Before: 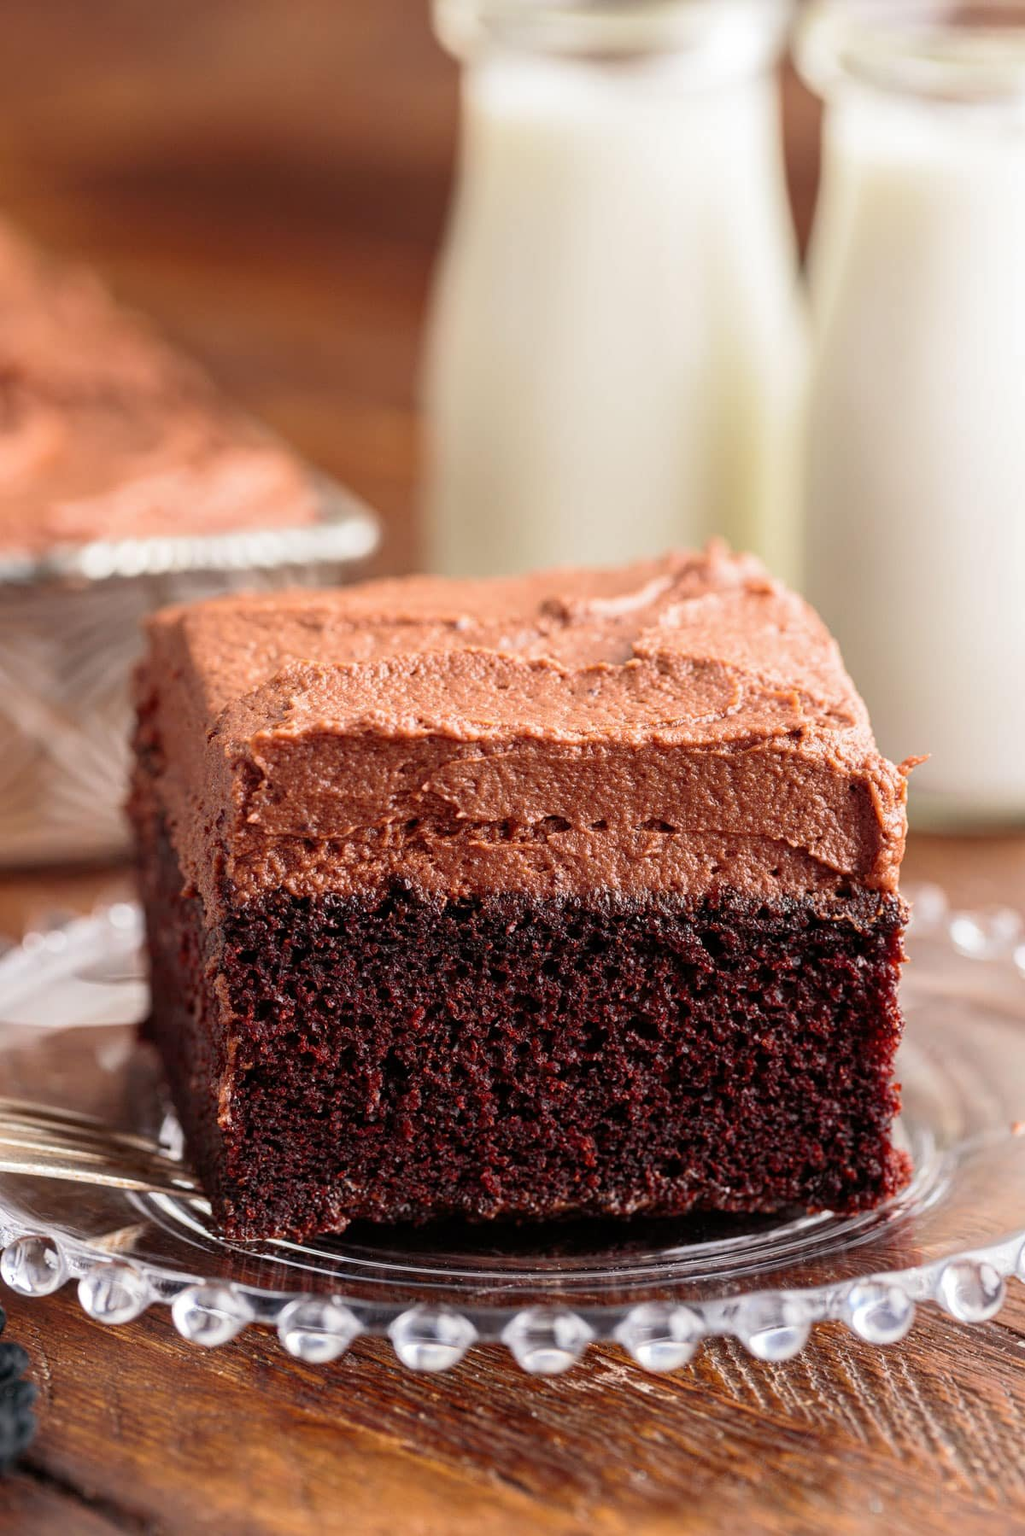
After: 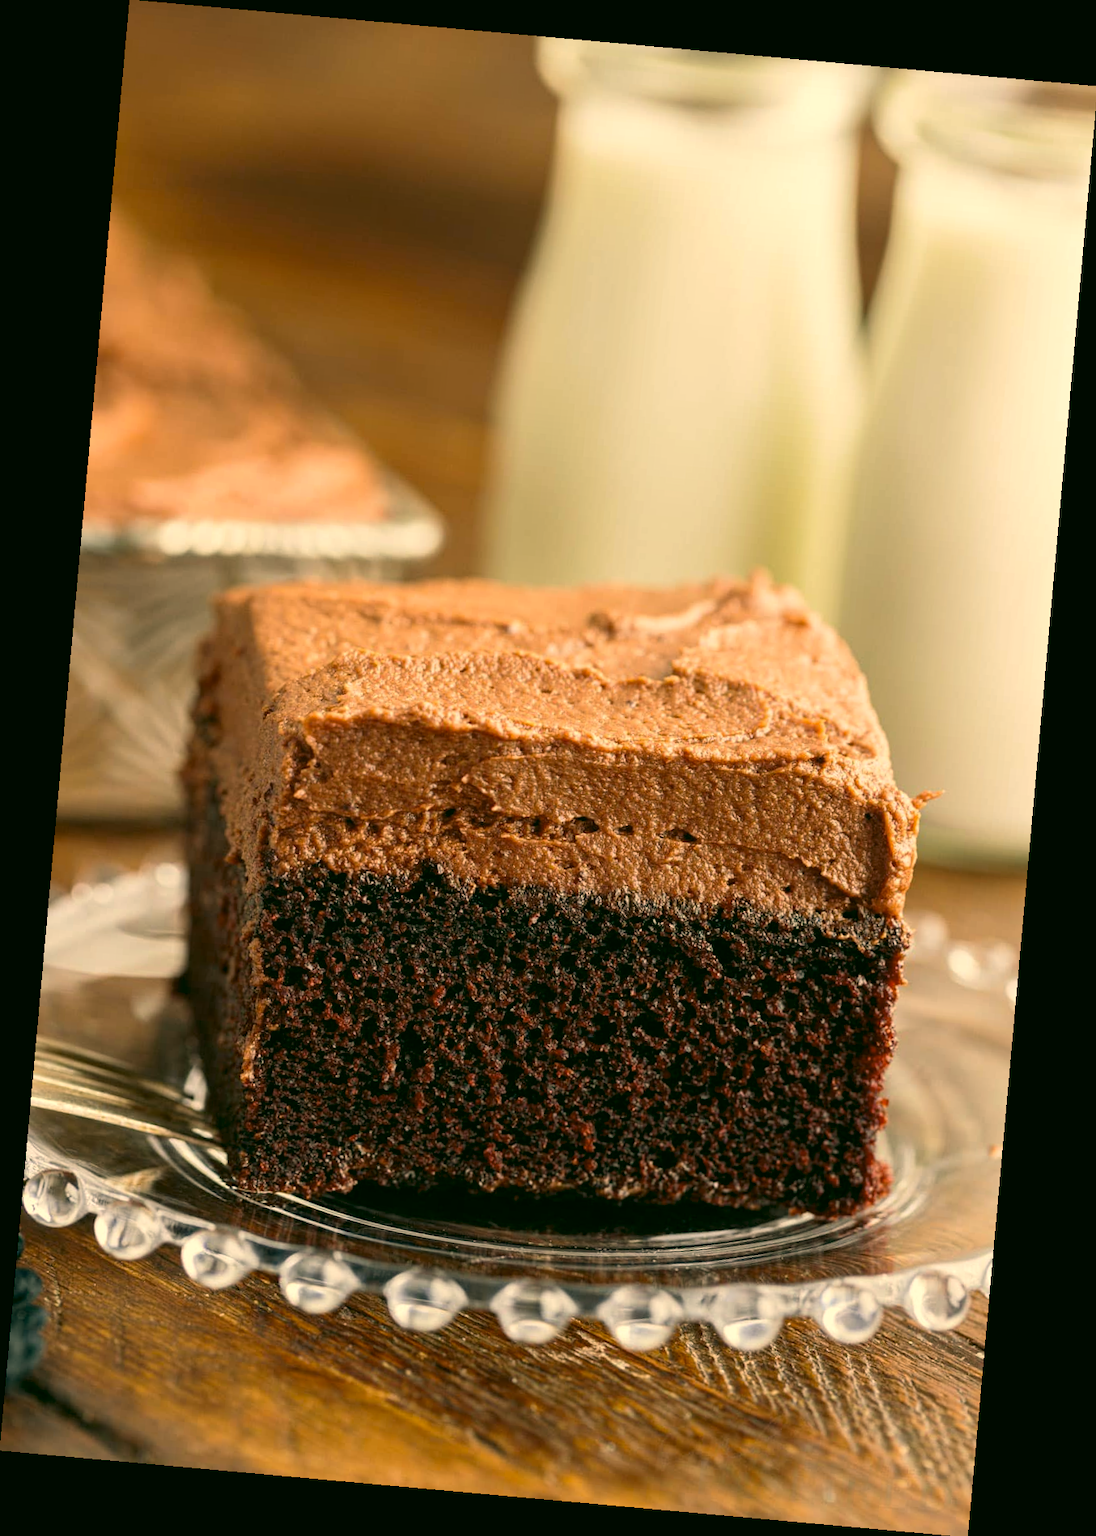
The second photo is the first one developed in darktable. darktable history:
rotate and perspective: rotation 5.12°, automatic cropping off
tone equalizer: on, module defaults
color correction: highlights a* 5.3, highlights b* 24.26, shadows a* -15.58, shadows b* 4.02
